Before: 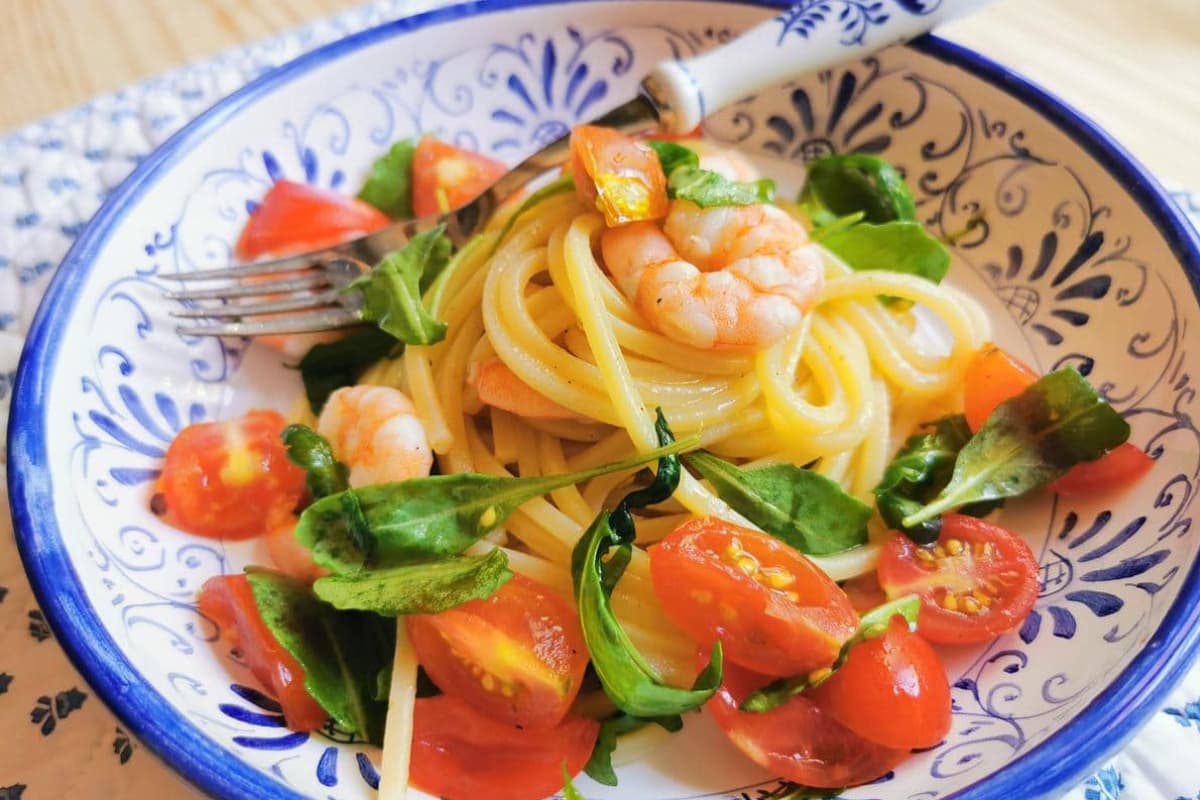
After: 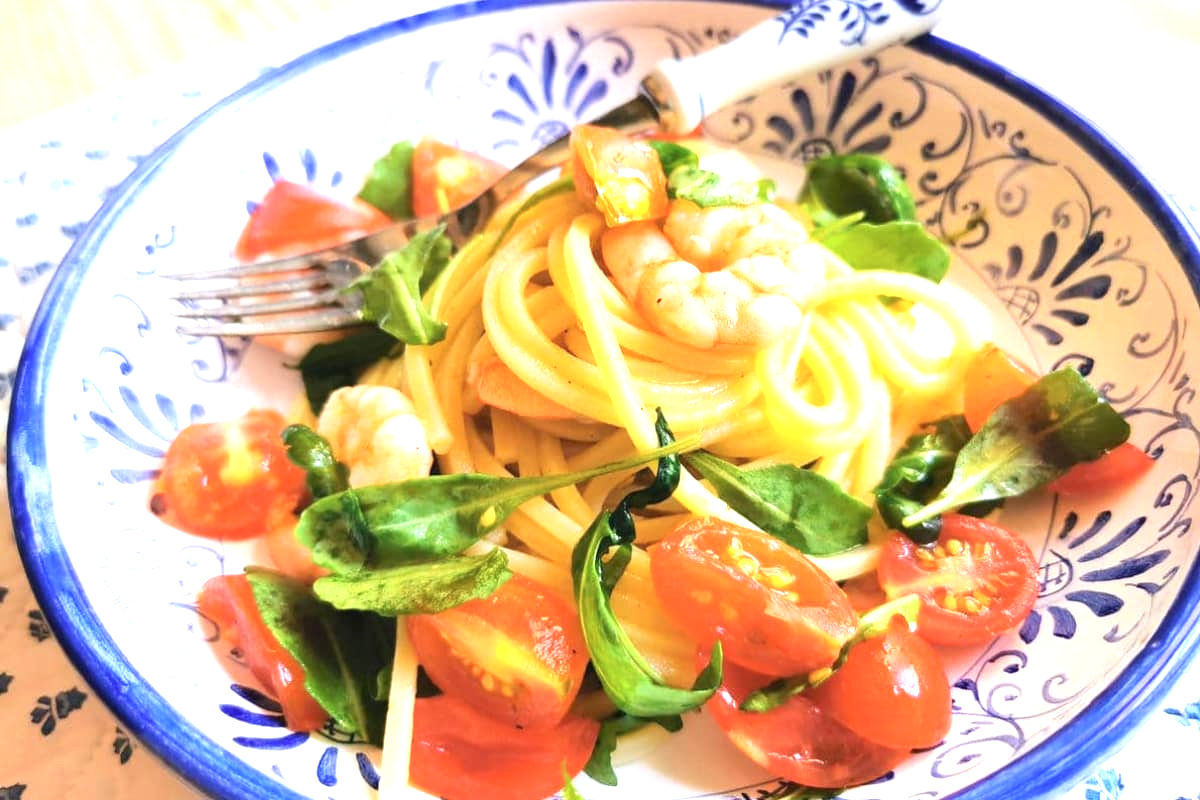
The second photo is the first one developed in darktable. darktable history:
exposure: exposure 1 EV, compensate exposure bias true, compensate highlight preservation false
contrast brightness saturation: saturation -0.07
